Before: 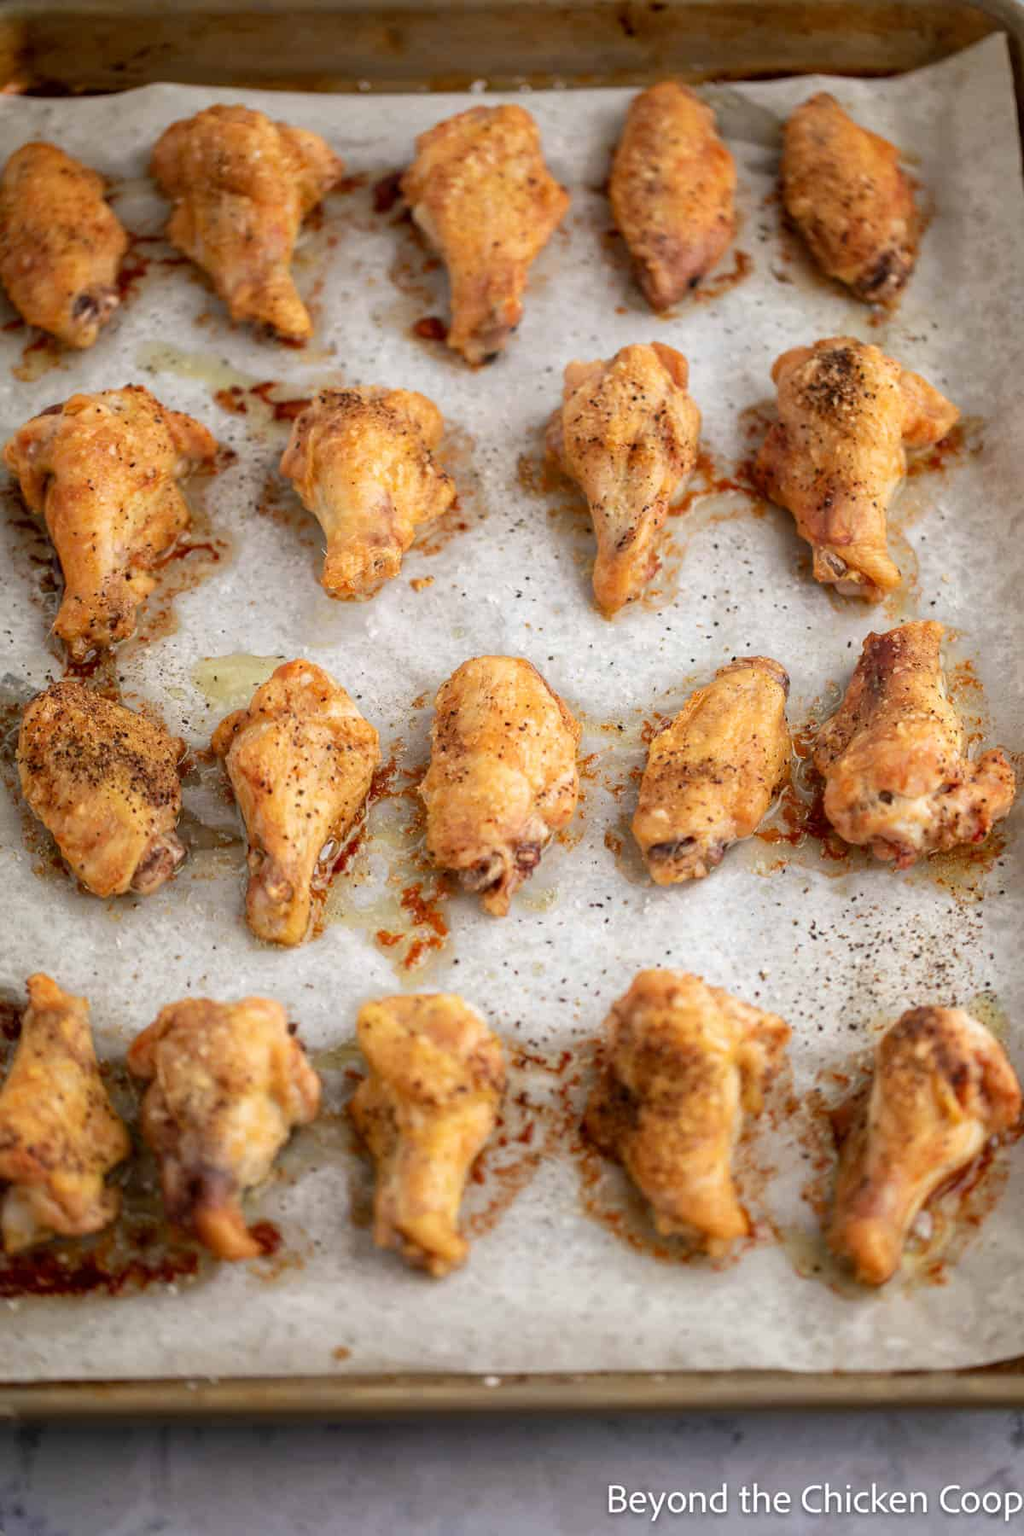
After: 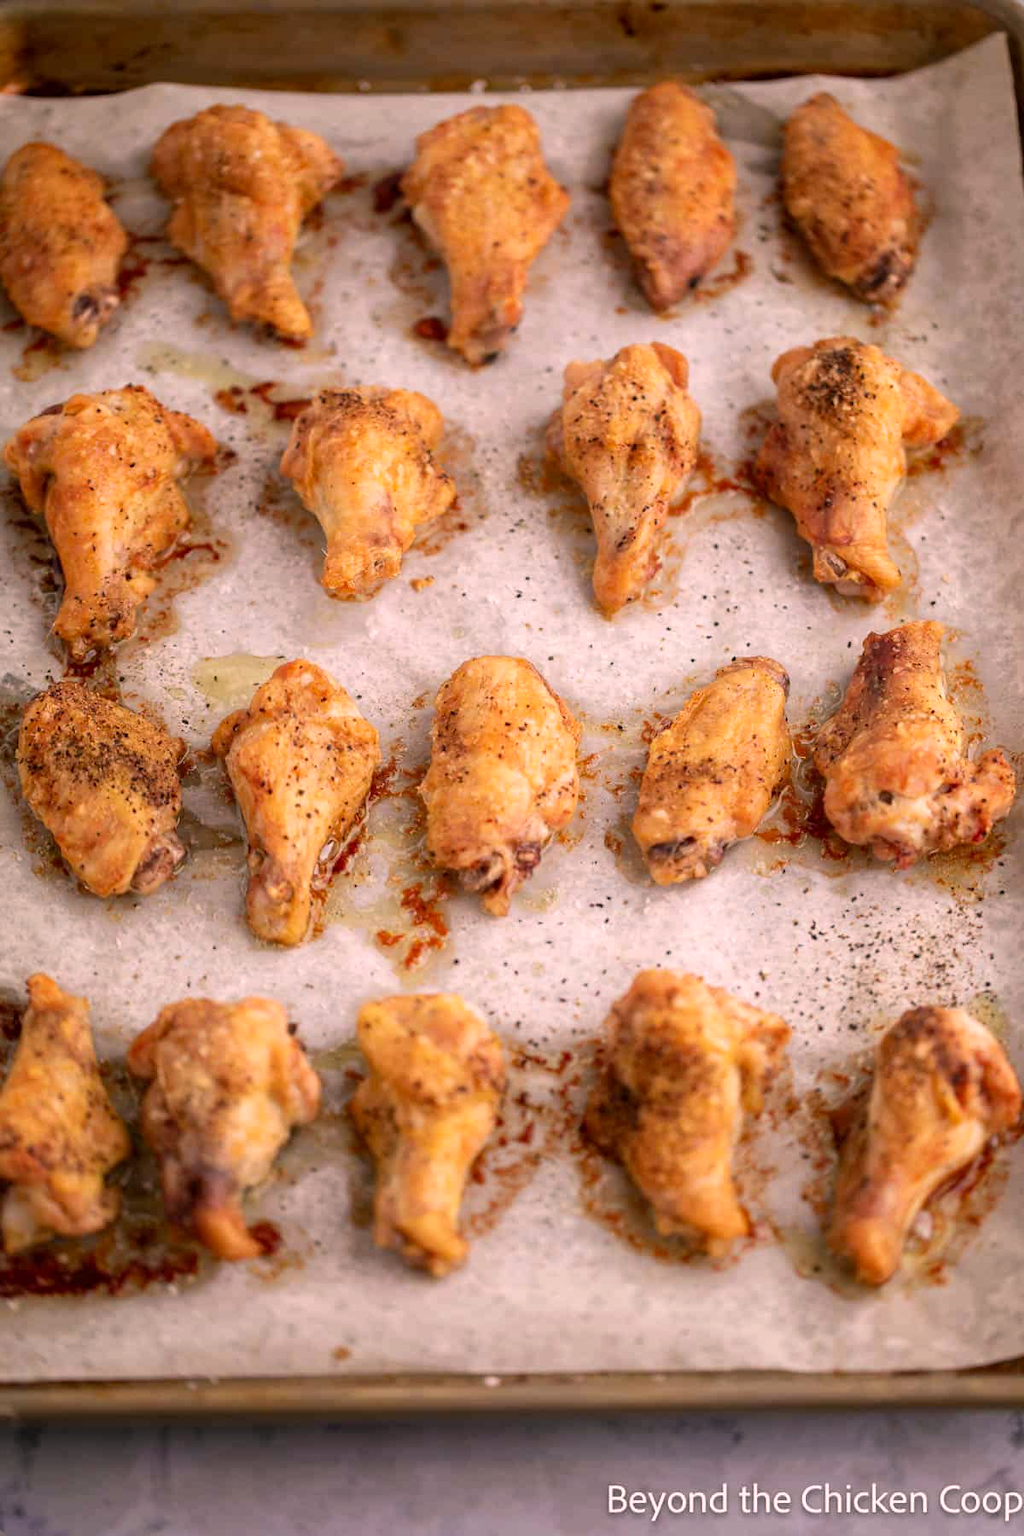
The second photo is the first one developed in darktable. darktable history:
color correction: highlights a* 13.02, highlights b* 5.48
